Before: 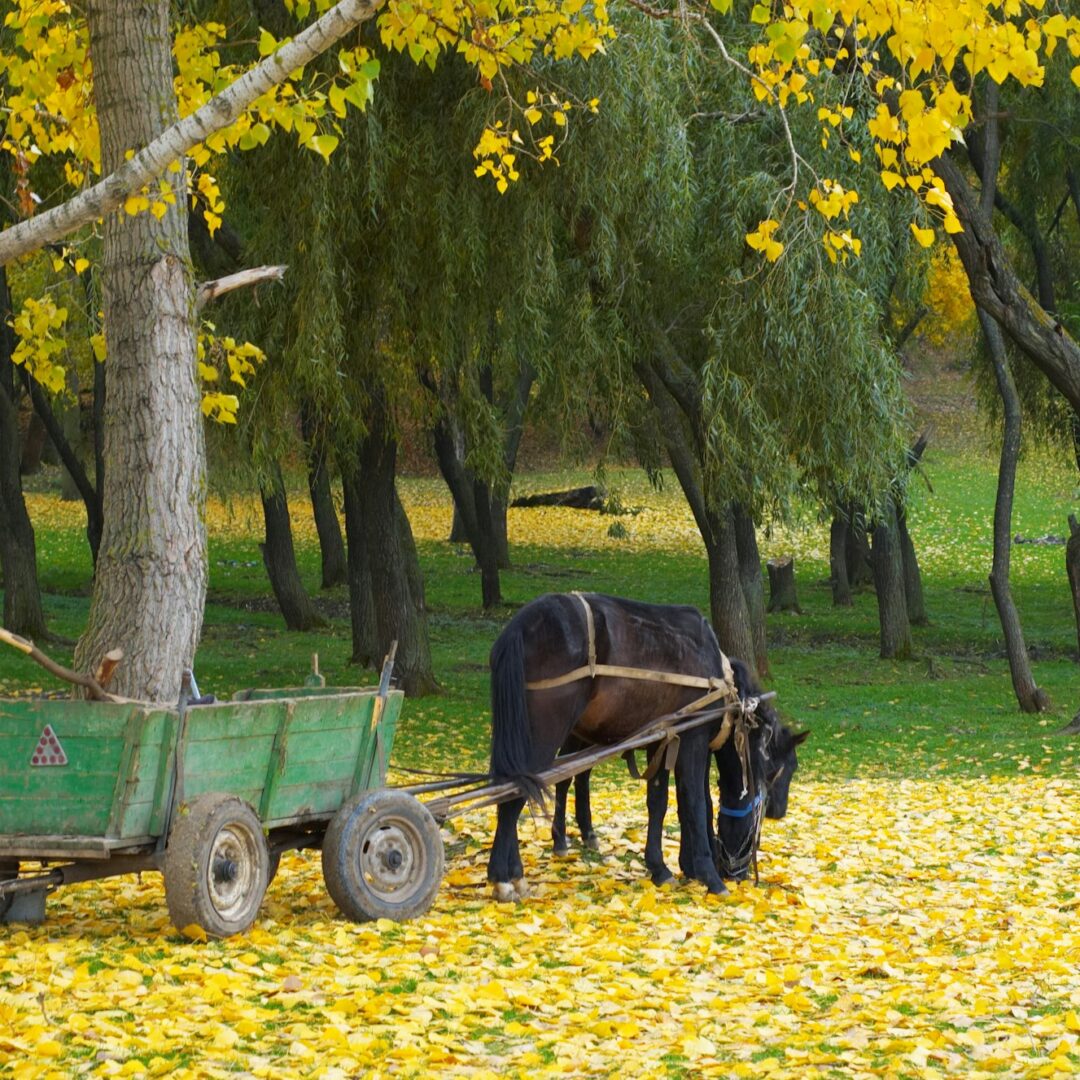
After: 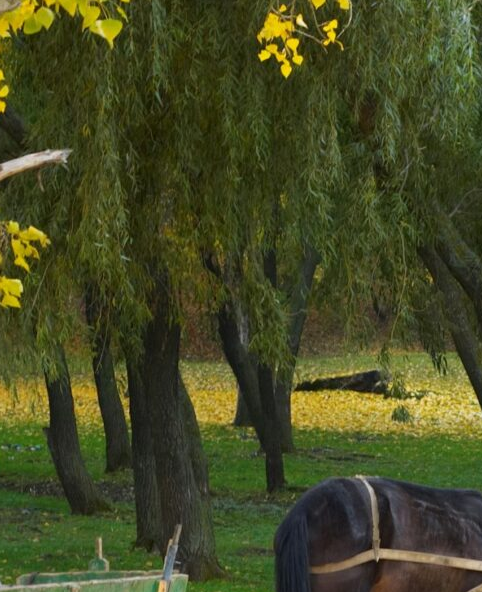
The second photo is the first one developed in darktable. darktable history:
crop: left 20.026%, top 10.814%, right 35.286%, bottom 34.326%
